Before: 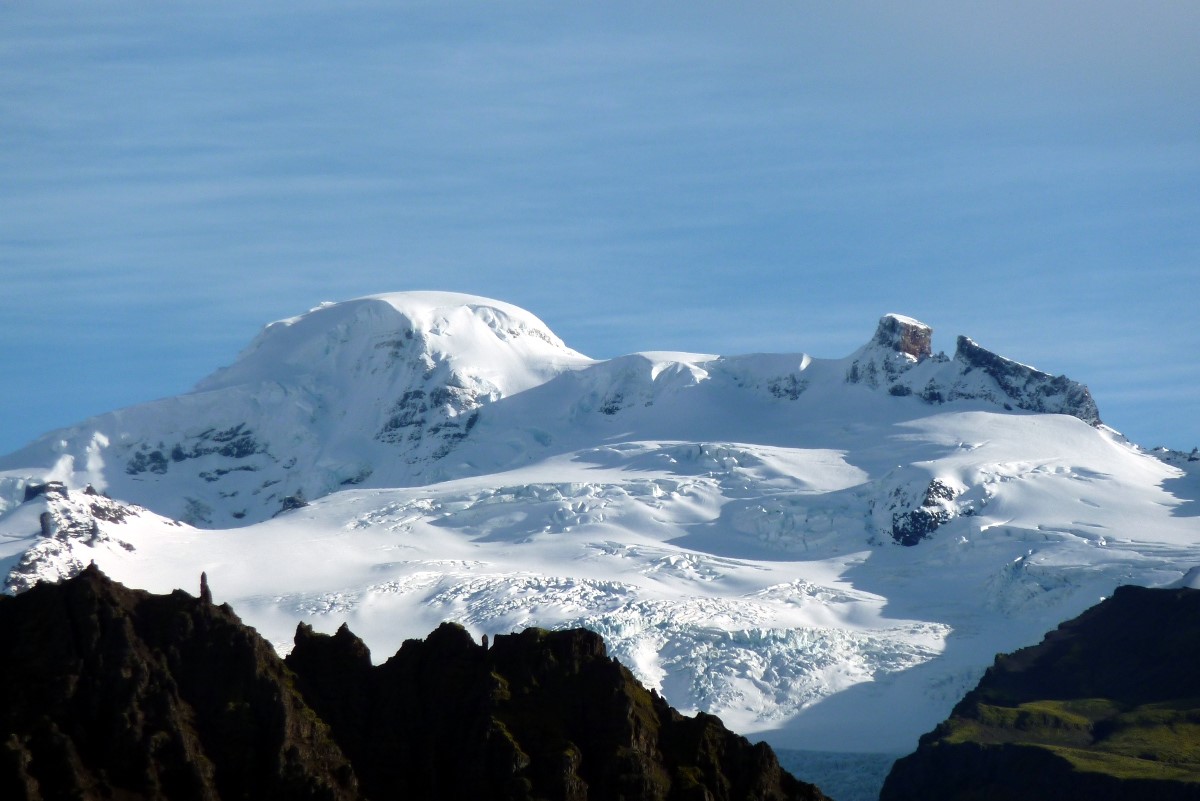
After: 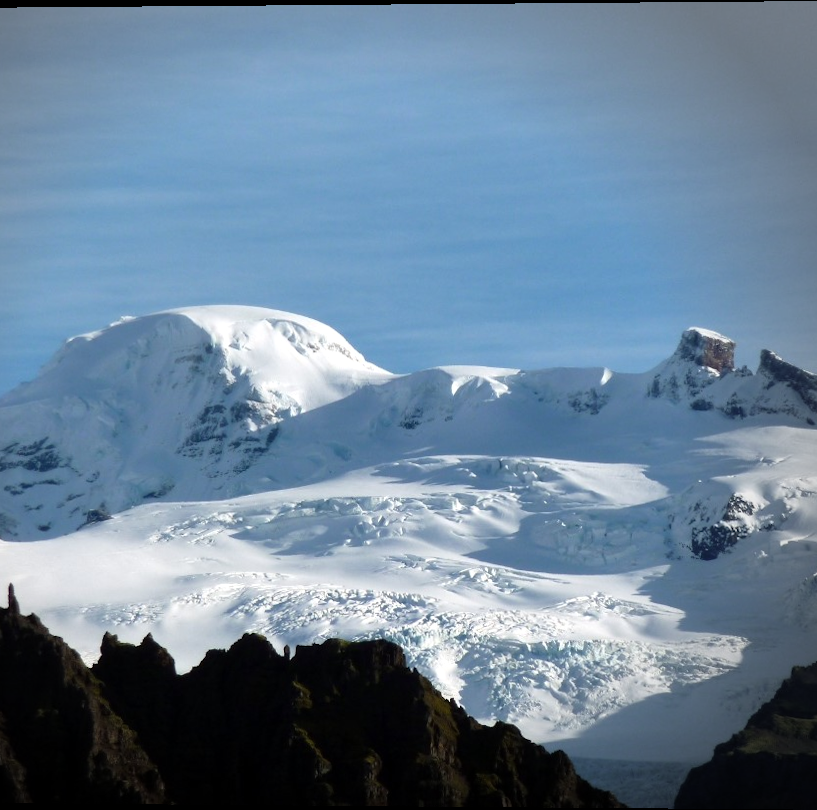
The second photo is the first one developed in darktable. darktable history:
crop: left 16.899%, right 16.556%
rotate and perspective: lens shift (vertical) 0.048, lens shift (horizontal) -0.024, automatic cropping off
vignetting: center (-0.15, 0.013)
shadows and highlights: shadows 12, white point adjustment 1.2, soften with gaussian
